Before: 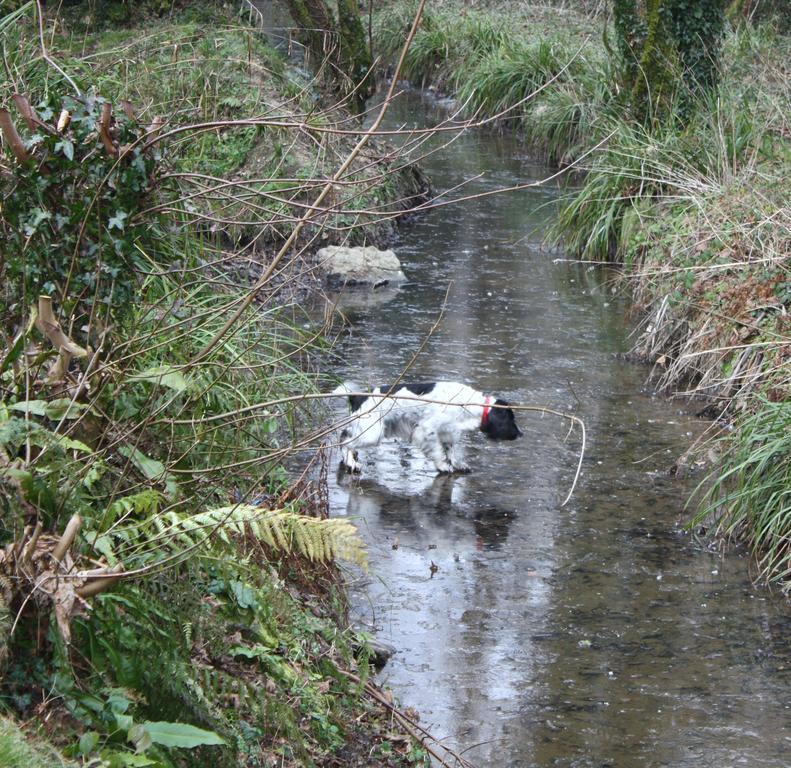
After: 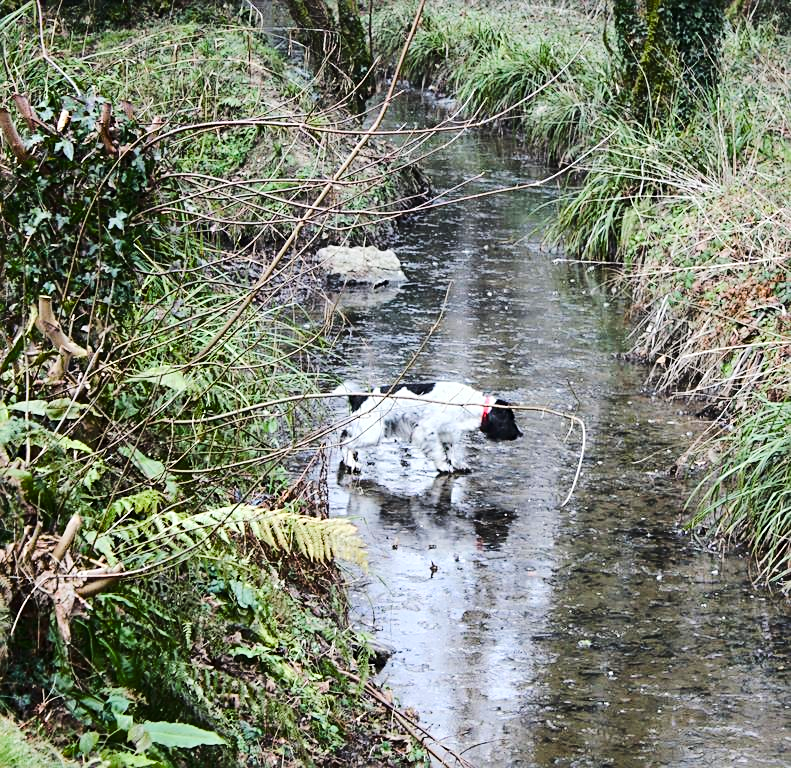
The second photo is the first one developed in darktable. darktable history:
tone curve: curves: ch0 [(0, 0) (0.003, 0.002) (0.011, 0.008) (0.025, 0.017) (0.044, 0.027) (0.069, 0.037) (0.1, 0.052) (0.136, 0.074) (0.177, 0.11) (0.224, 0.155) (0.277, 0.237) (0.335, 0.34) (0.399, 0.467) (0.468, 0.584) (0.543, 0.683) (0.623, 0.762) (0.709, 0.827) (0.801, 0.888) (0.898, 0.947) (1, 1)], color space Lab, linked channels, preserve colors none
sharpen: on, module defaults
contrast brightness saturation: saturation -0.051
color balance rgb: linear chroma grading › global chroma 14.613%, perceptual saturation grading › global saturation 0.843%, perceptual saturation grading › highlights -30.136%, perceptual saturation grading › shadows 19.669%, global vibrance 16.591%, saturation formula JzAzBz (2021)
